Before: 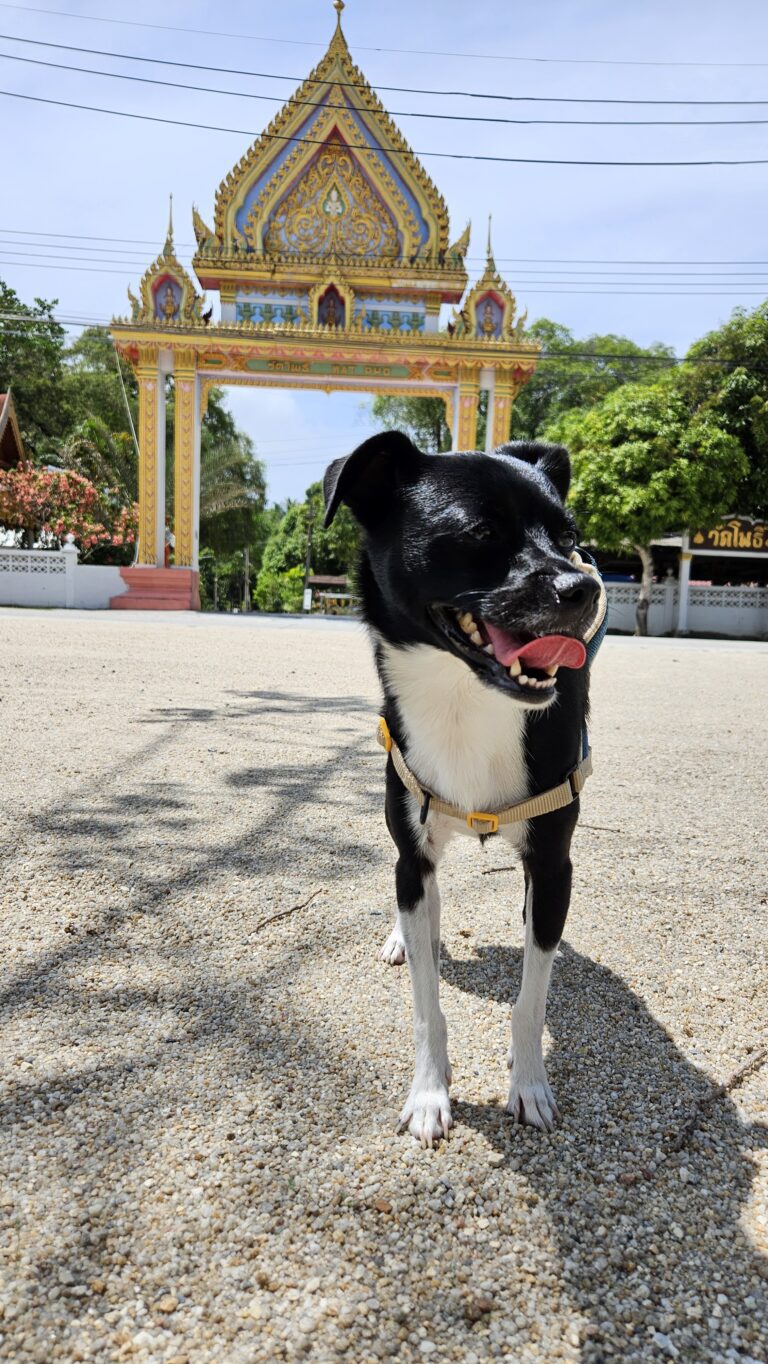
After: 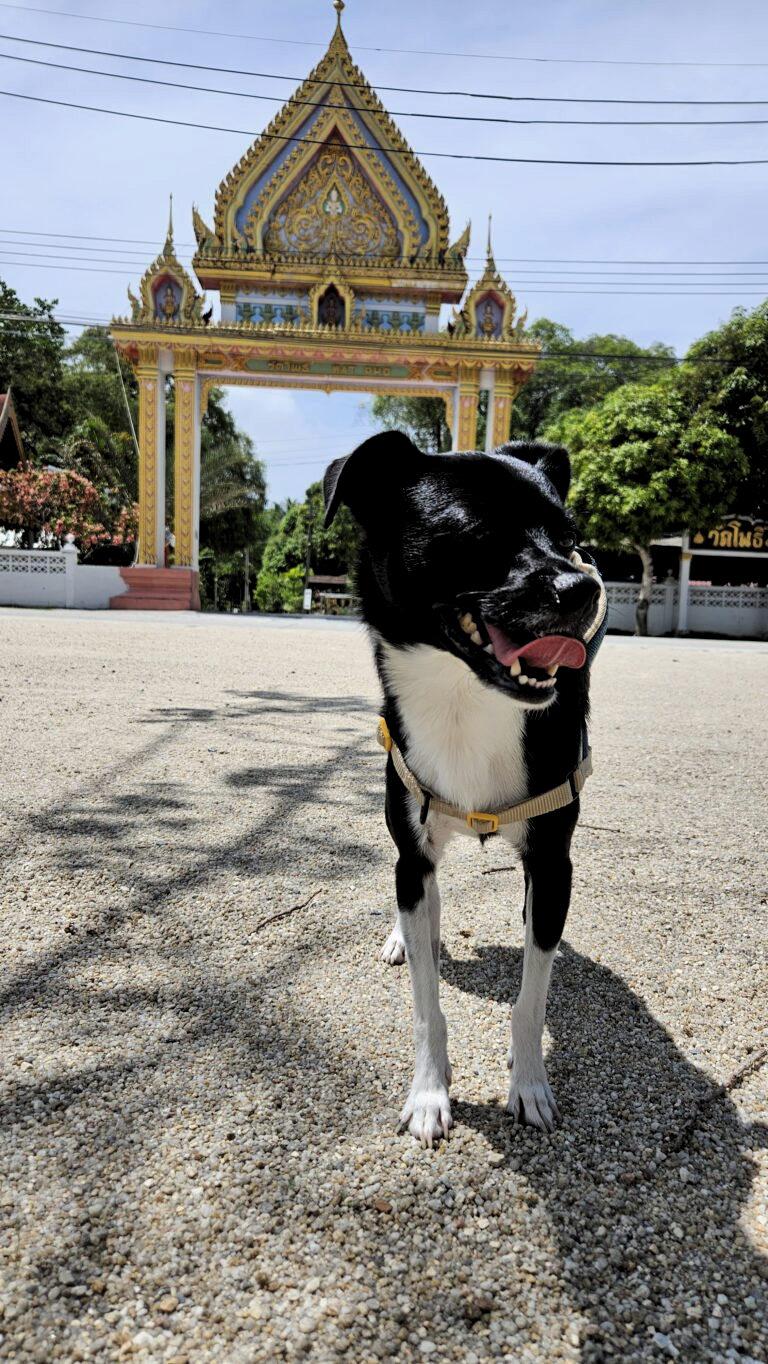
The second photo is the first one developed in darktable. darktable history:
levels: levels [0.116, 0.574, 1]
exposure: compensate highlight preservation false
